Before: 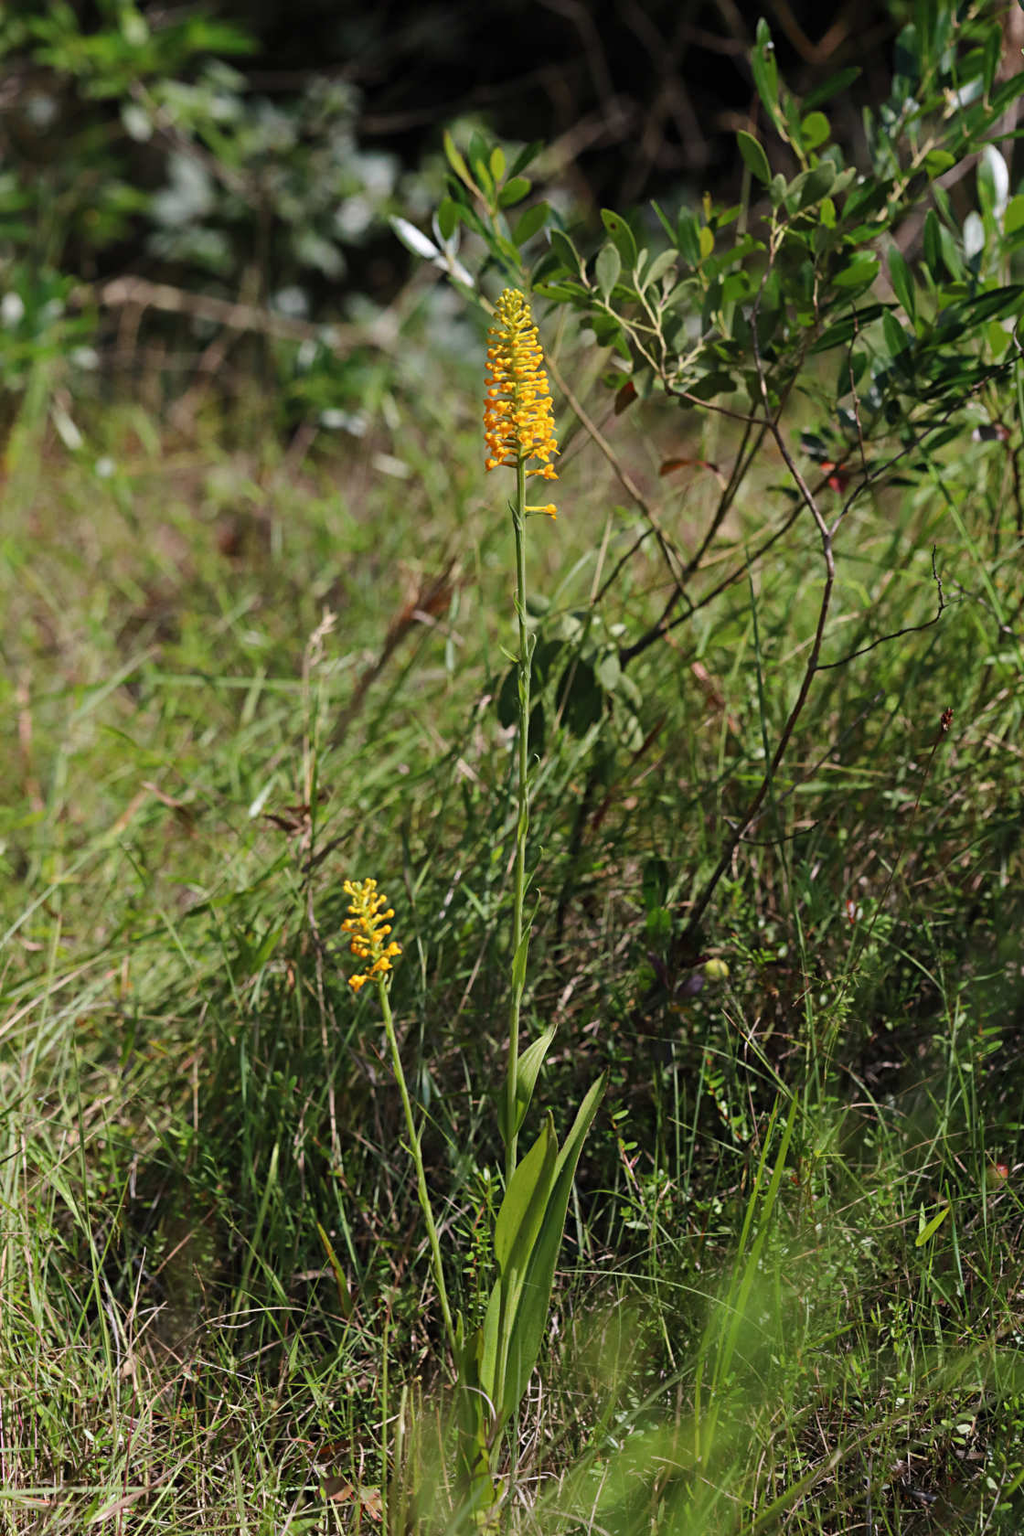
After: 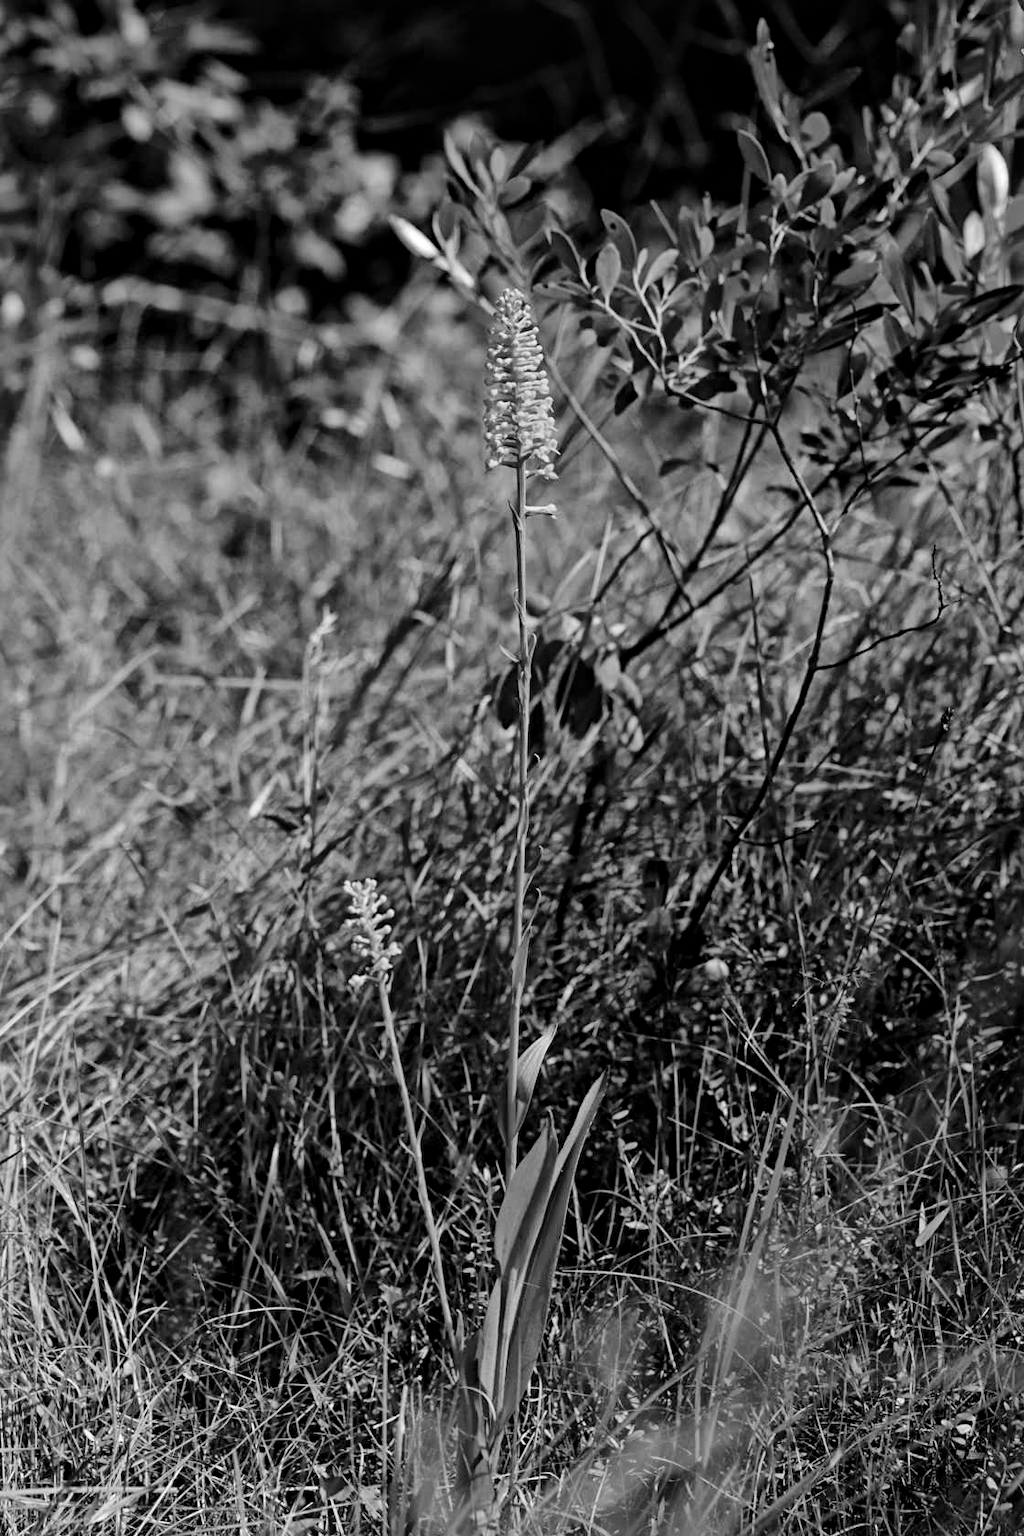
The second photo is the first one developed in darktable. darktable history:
tone curve: curves: ch0 [(0, 0) (0.003, 0.008) (0.011, 0.01) (0.025, 0.012) (0.044, 0.023) (0.069, 0.033) (0.1, 0.046) (0.136, 0.075) (0.177, 0.116) (0.224, 0.171) (0.277, 0.235) (0.335, 0.312) (0.399, 0.397) (0.468, 0.466) (0.543, 0.54) (0.623, 0.62) (0.709, 0.701) (0.801, 0.782) (0.898, 0.877) (1, 1)], preserve colors none
monochrome: size 1
local contrast: mode bilateral grid, contrast 20, coarseness 19, detail 163%, midtone range 0.2
